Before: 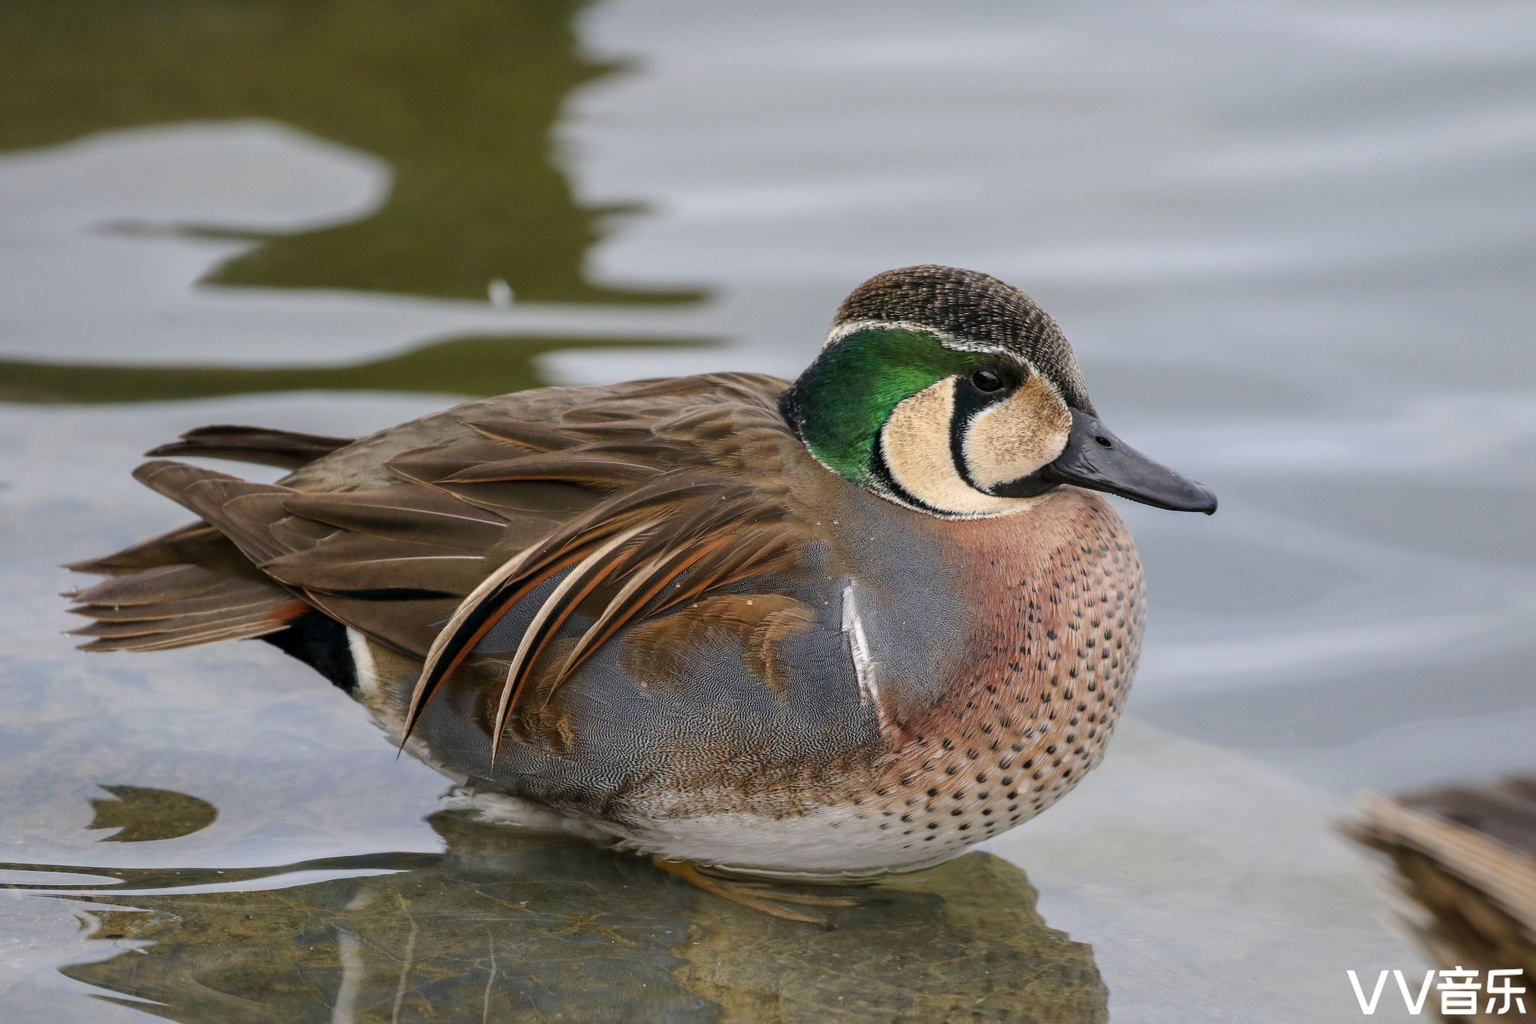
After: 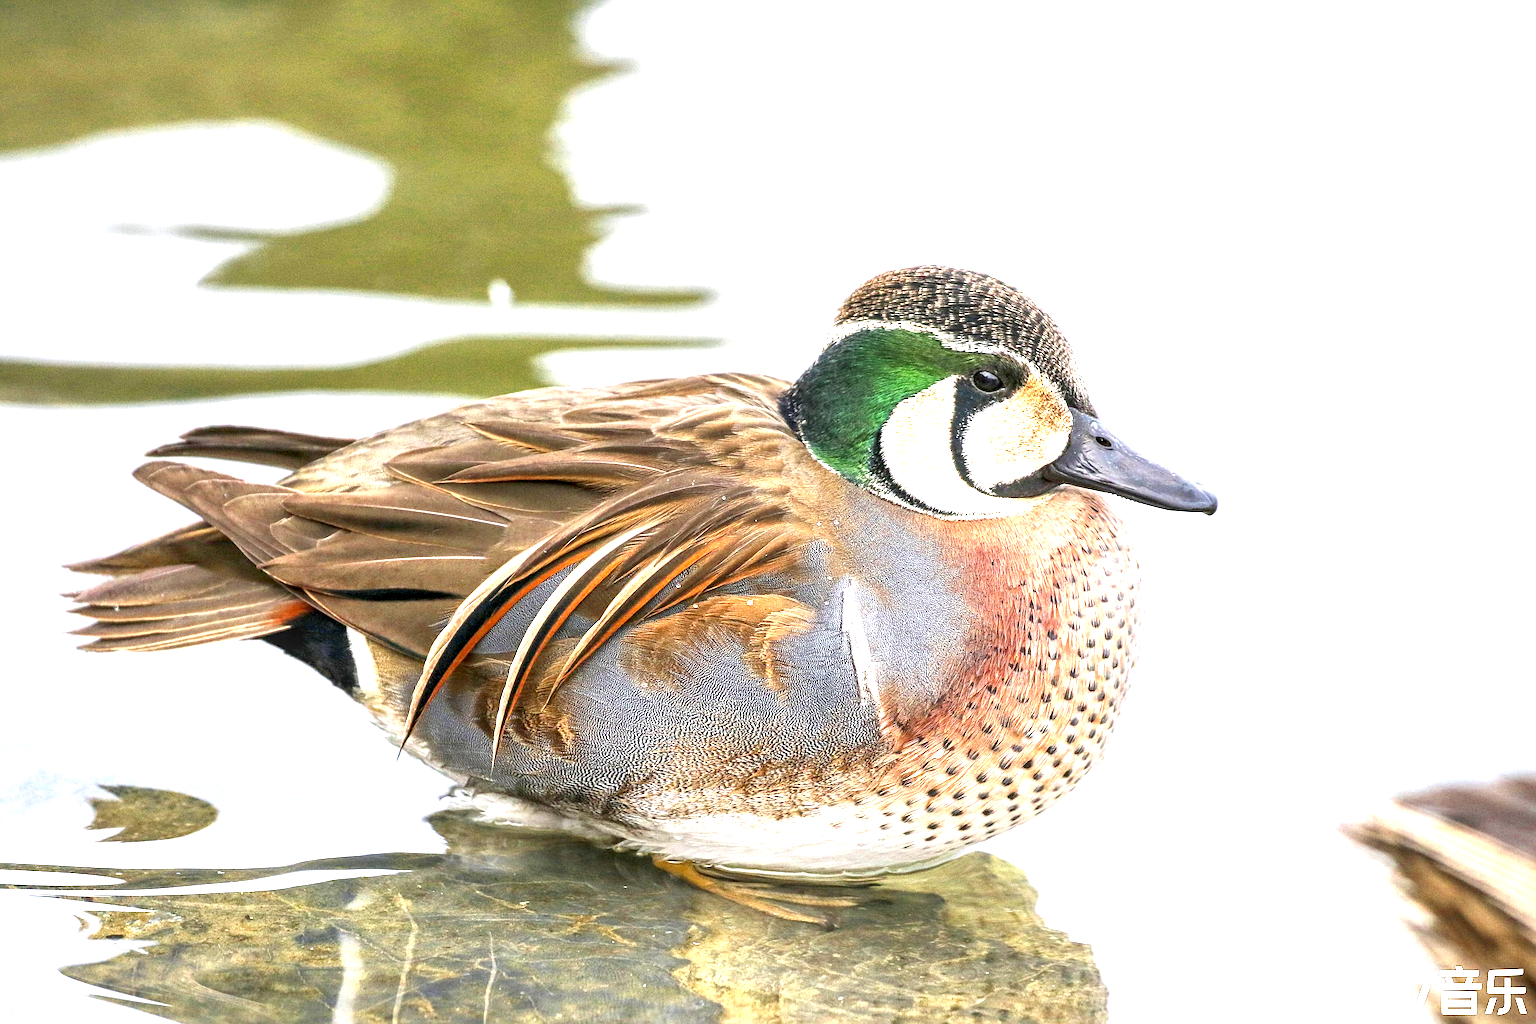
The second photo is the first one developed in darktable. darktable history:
color zones: curves: ch0 [(0.004, 0.305) (0.261, 0.623) (0.389, 0.399) (0.708, 0.571) (0.947, 0.34)]; ch1 [(0.025, 0.645) (0.229, 0.584) (0.326, 0.551) (0.484, 0.262) (0.757, 0.643)]
local contrast: detail 130%
sharpen: on, module defaults
exposure: black level correction 0.001, exposure 1.827 EV, compensate highlight preservation false
